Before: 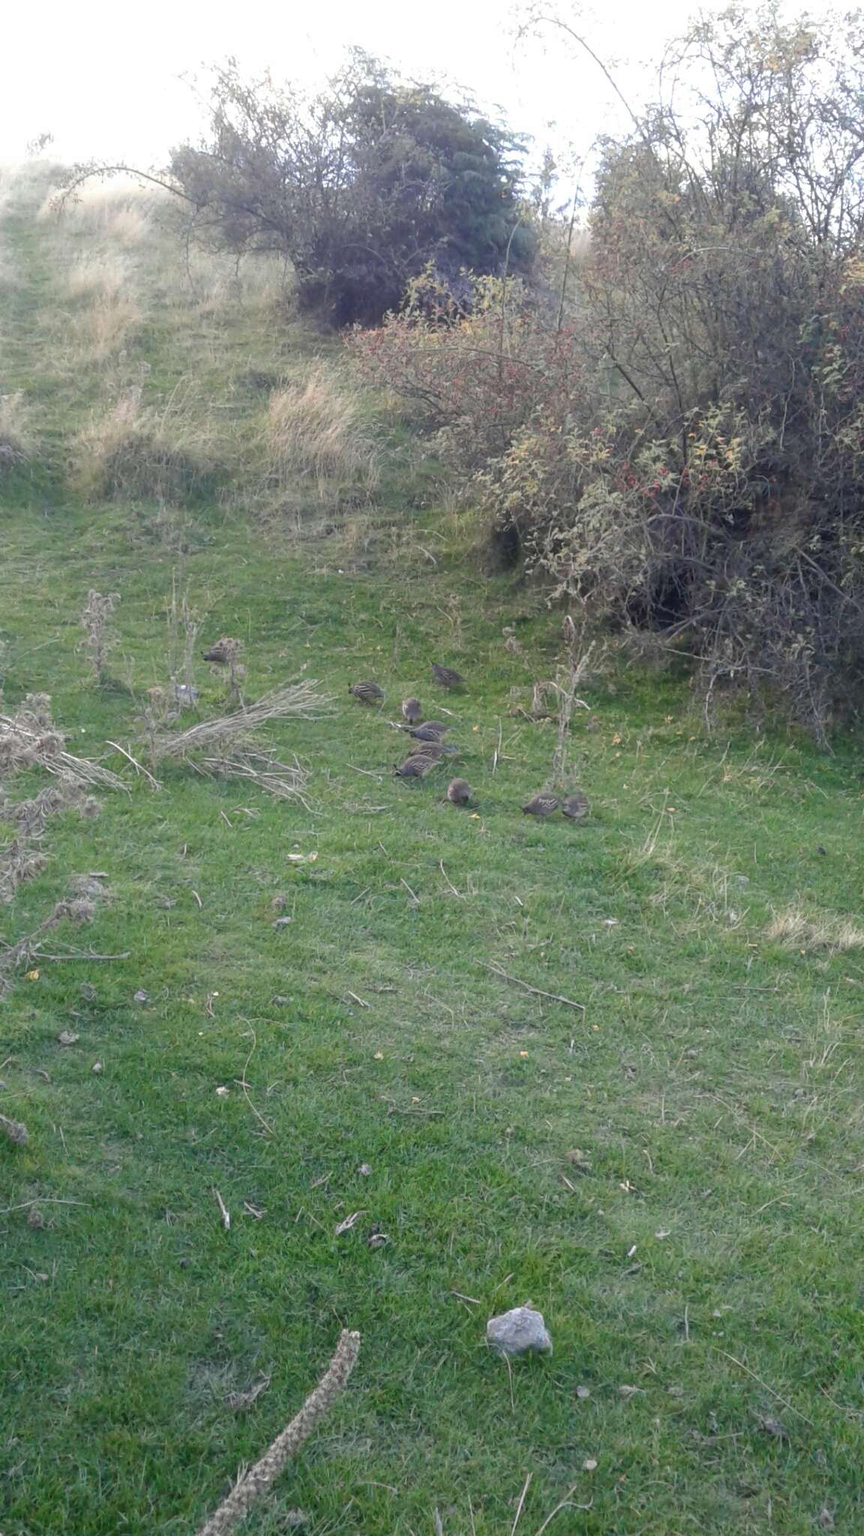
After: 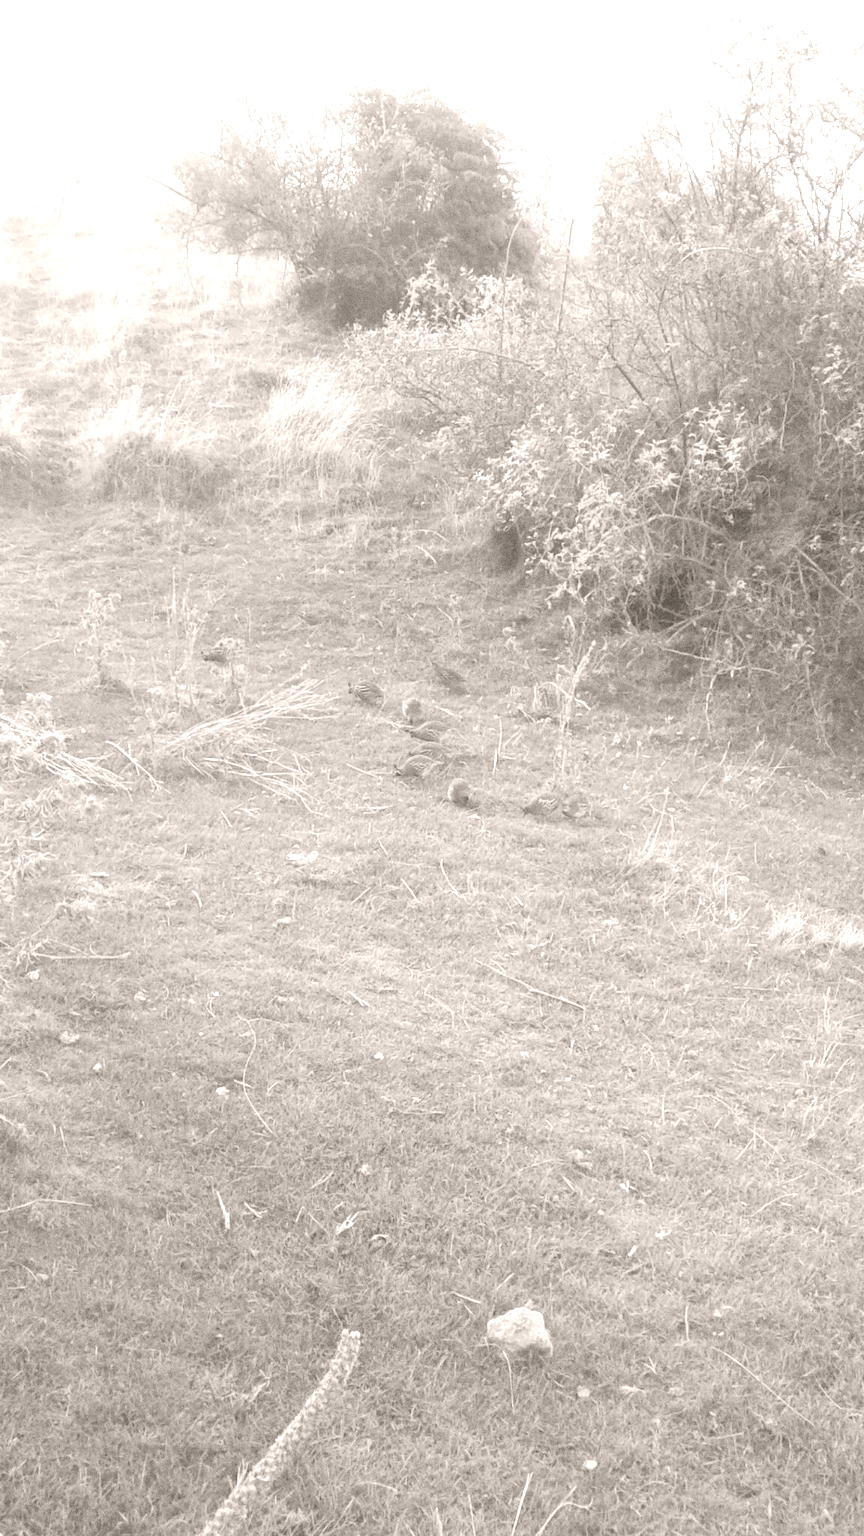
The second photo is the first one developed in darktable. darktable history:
colorize: hue 34.49°, saturation 35.33%, source mix 100%, lightness 55%, version 1
grain: coarseness 11.82 ISO, strength 36.67%, mid-tones bias 74.17%
color correction: highlights a* 17.03, highlights b* 0.205, shadows a* -15.38, shadows b* -14.56, saturation 1.5
